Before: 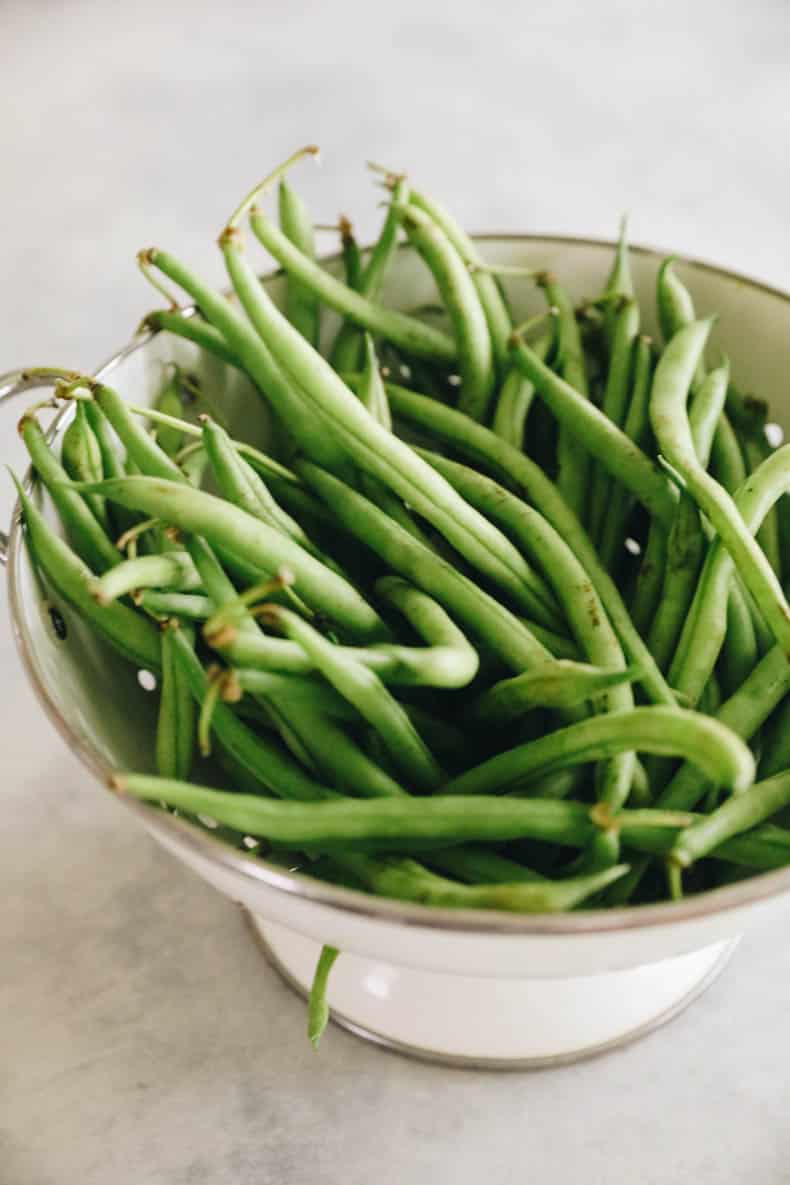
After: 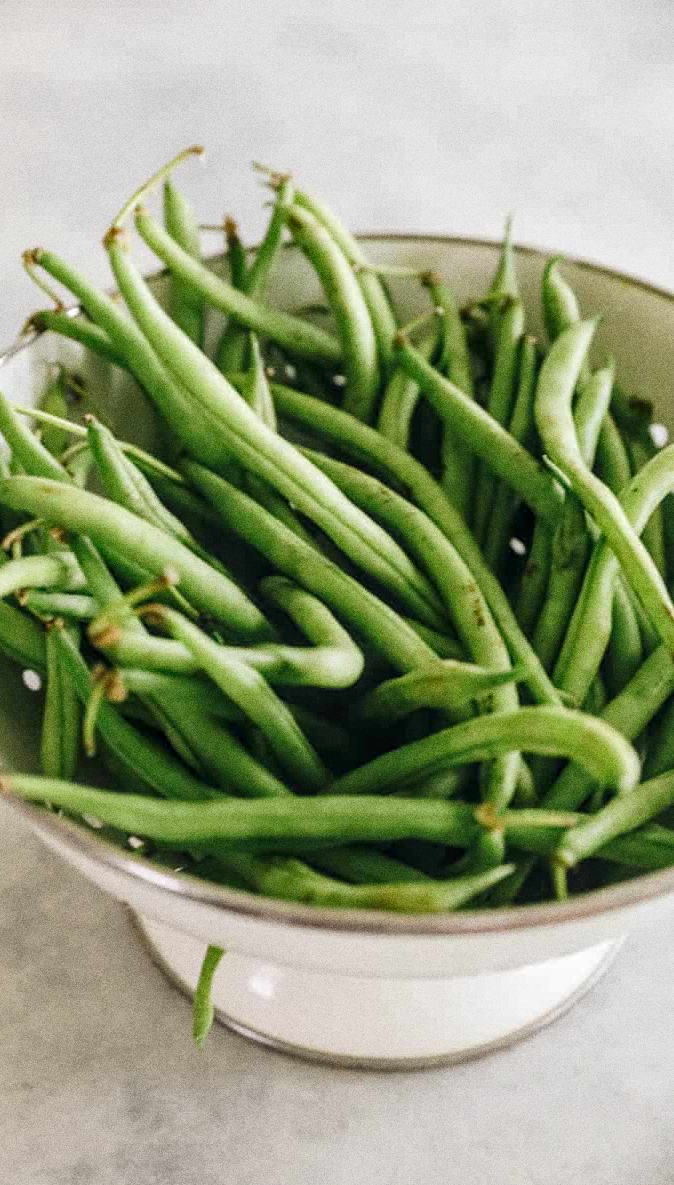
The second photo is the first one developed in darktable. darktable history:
crop and rotate: left 14.584%
local contrast: on, module defaults
grain: coarseness 0.09 ISO, strength 40%
